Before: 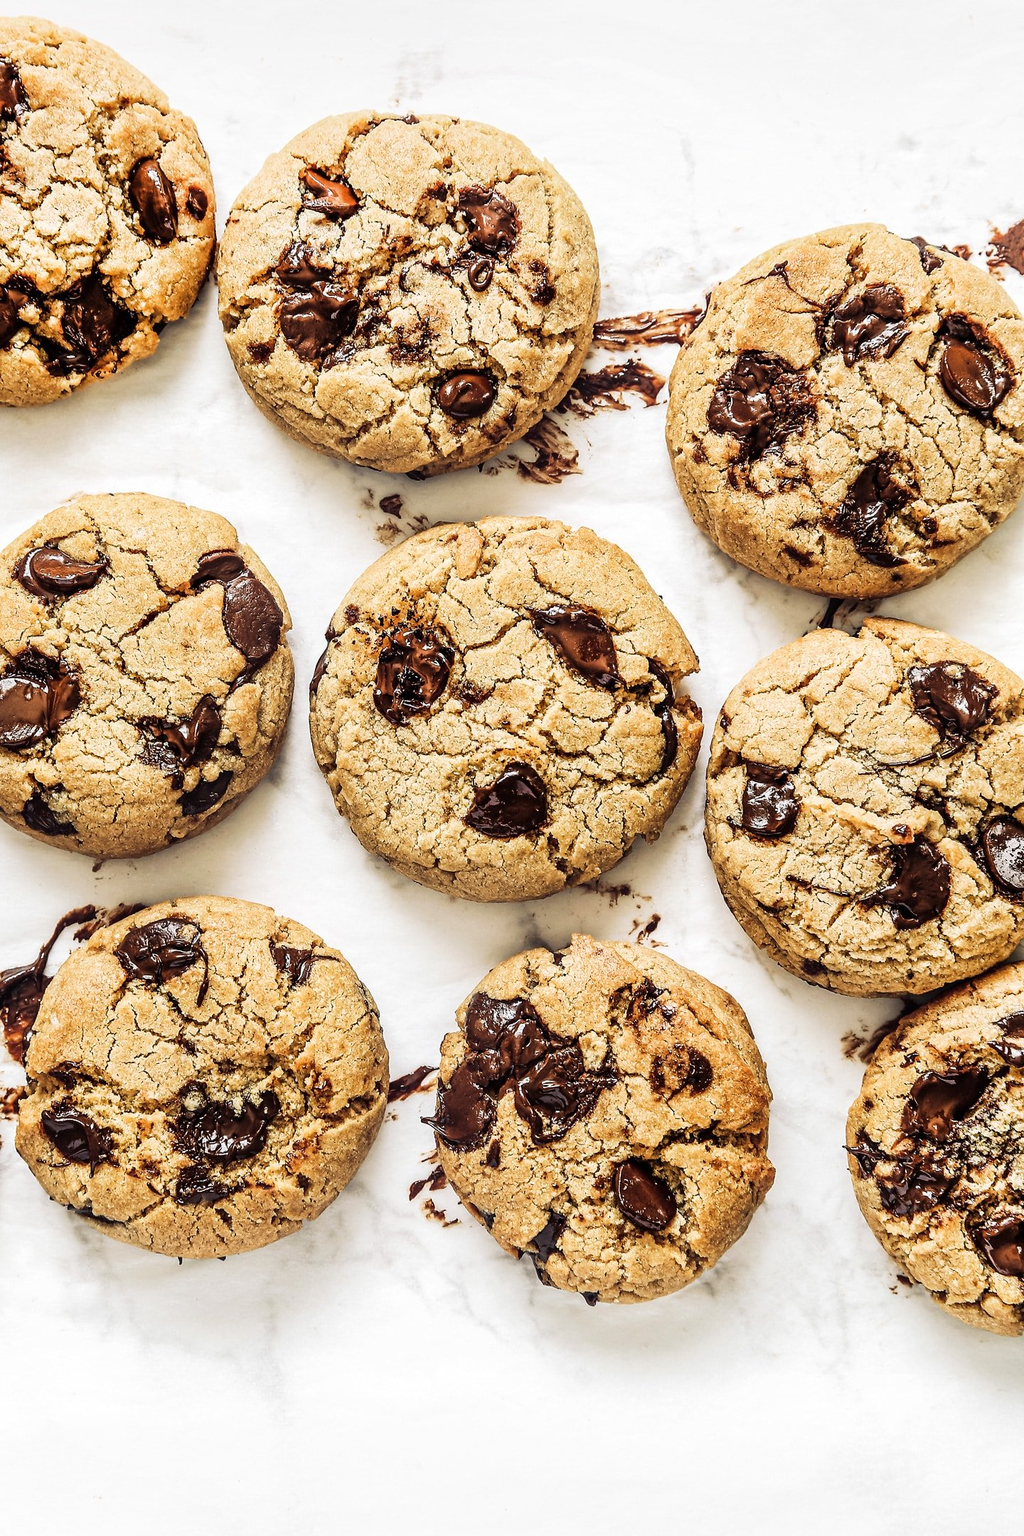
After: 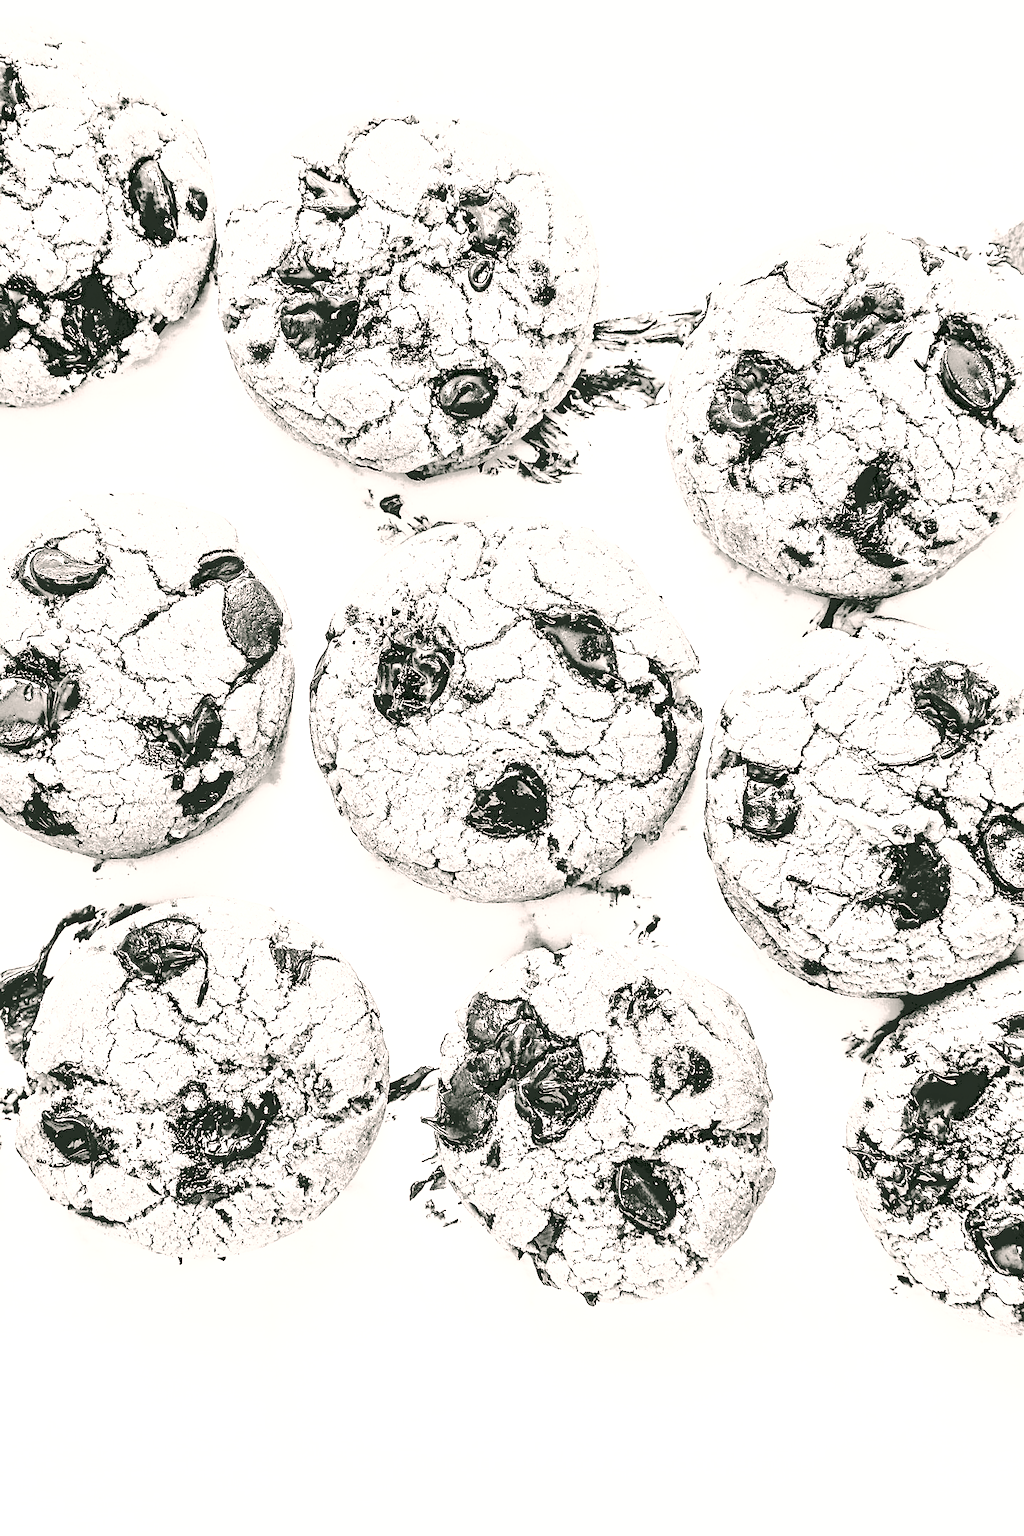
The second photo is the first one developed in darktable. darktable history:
sharpen: on, module defaults
tone curve: curves: ch0 [(0, 0) (0.003, 0.185) (0.011, 0.185) (0.025, 0.187) (0.044, 0.185) (0.069, 0.185) (0.1, 0.18) (0.136, 0.18) (0.177, 0.179) (0.224, 0.202) (0.277, 0.252) (0.335, 0.343) (0.399, 0.452) (0.468, 0.553) (0.543, 0.643) (0.623, 0.717) (0.709, 0.778) (0.801, 0.82) (0.898, 0.856) (1, 1)], color space Lab, independent channels
color correction: highlights a* 4.45, highlights b* 4.95, shadows a* -7.99, shadows b* 4.65
local contrast: mode bilateral grid, contrast 20, coarseness 50, detail 132%, midtone range 0.2
base curve: curves: ch0 [(0, 0) (0.007, 0.004) (0.027, 0.03) (0.046, 0.07) (0.207, 0.54) (0.442, 0.872) (0.673, 0.972) (1, 1)], preserve colors none
contrast brightness saturation: brightness -0.196, saturation 0.081
color calibration: output gray [0.28, 0.41, 0.31, 0], illuminant as shot in camera, x 0.358, y 0.373, temperature 4628.91 K
exposure: black level correction 0, exposure 1.66 EV, compensate highlight preservation false
